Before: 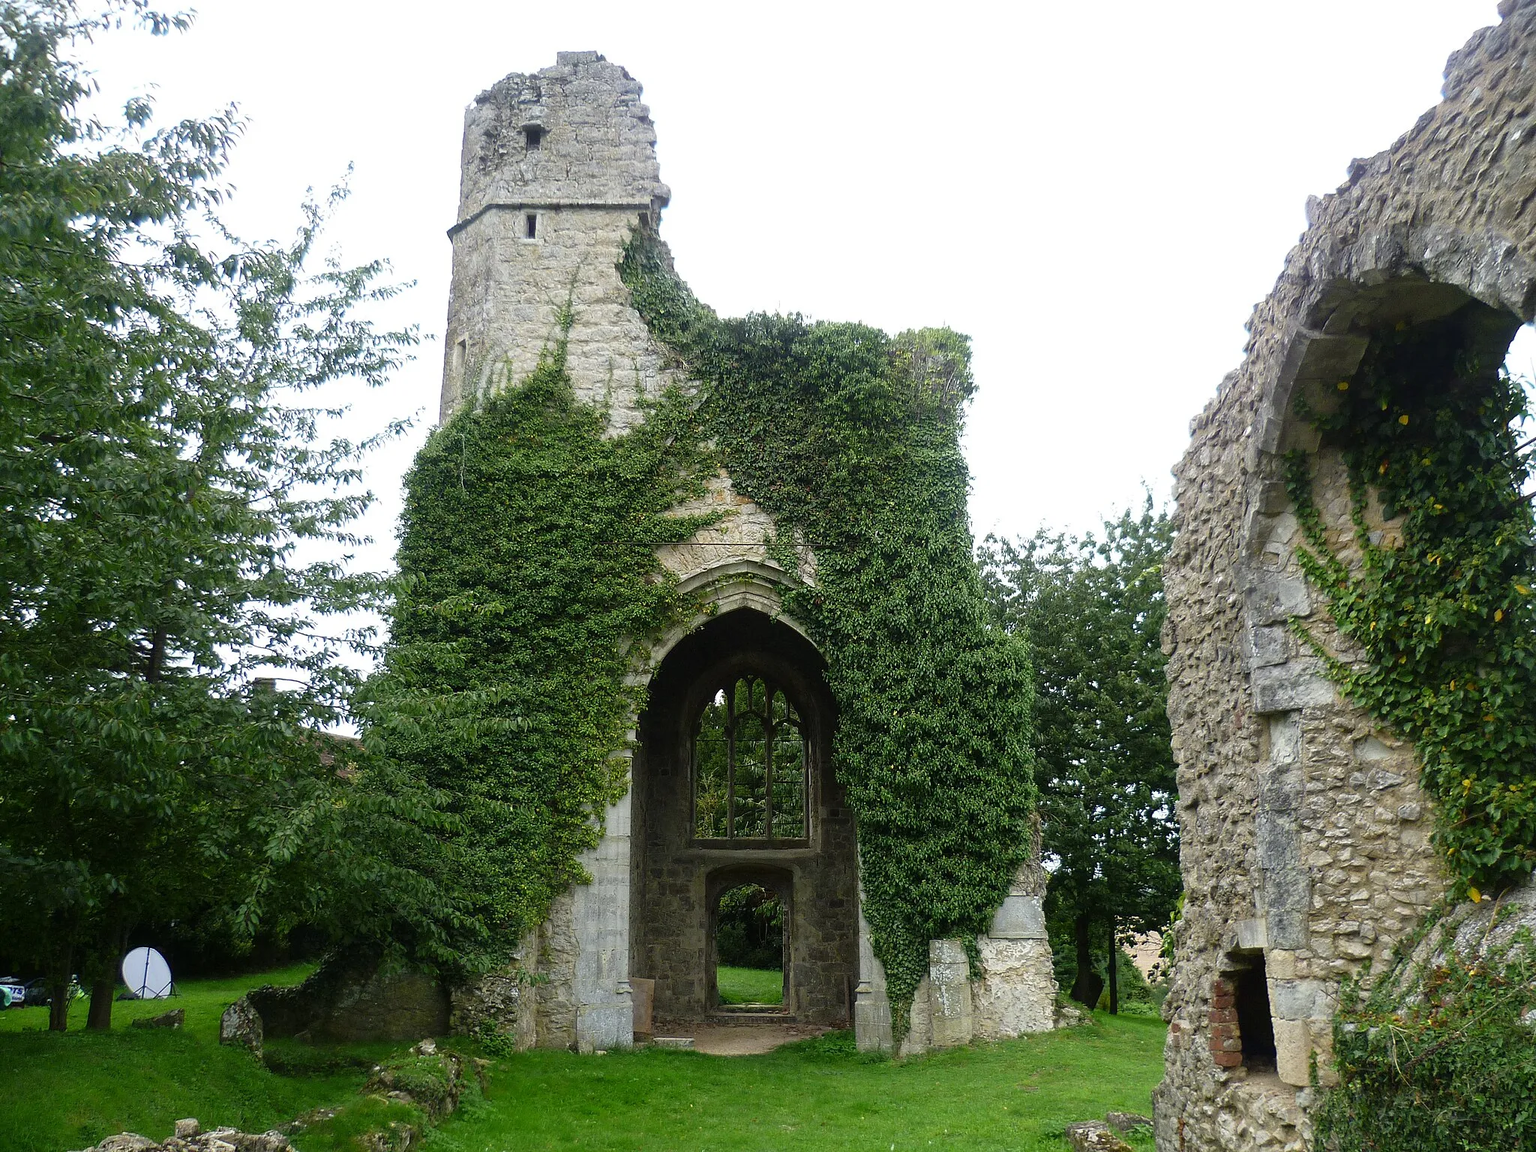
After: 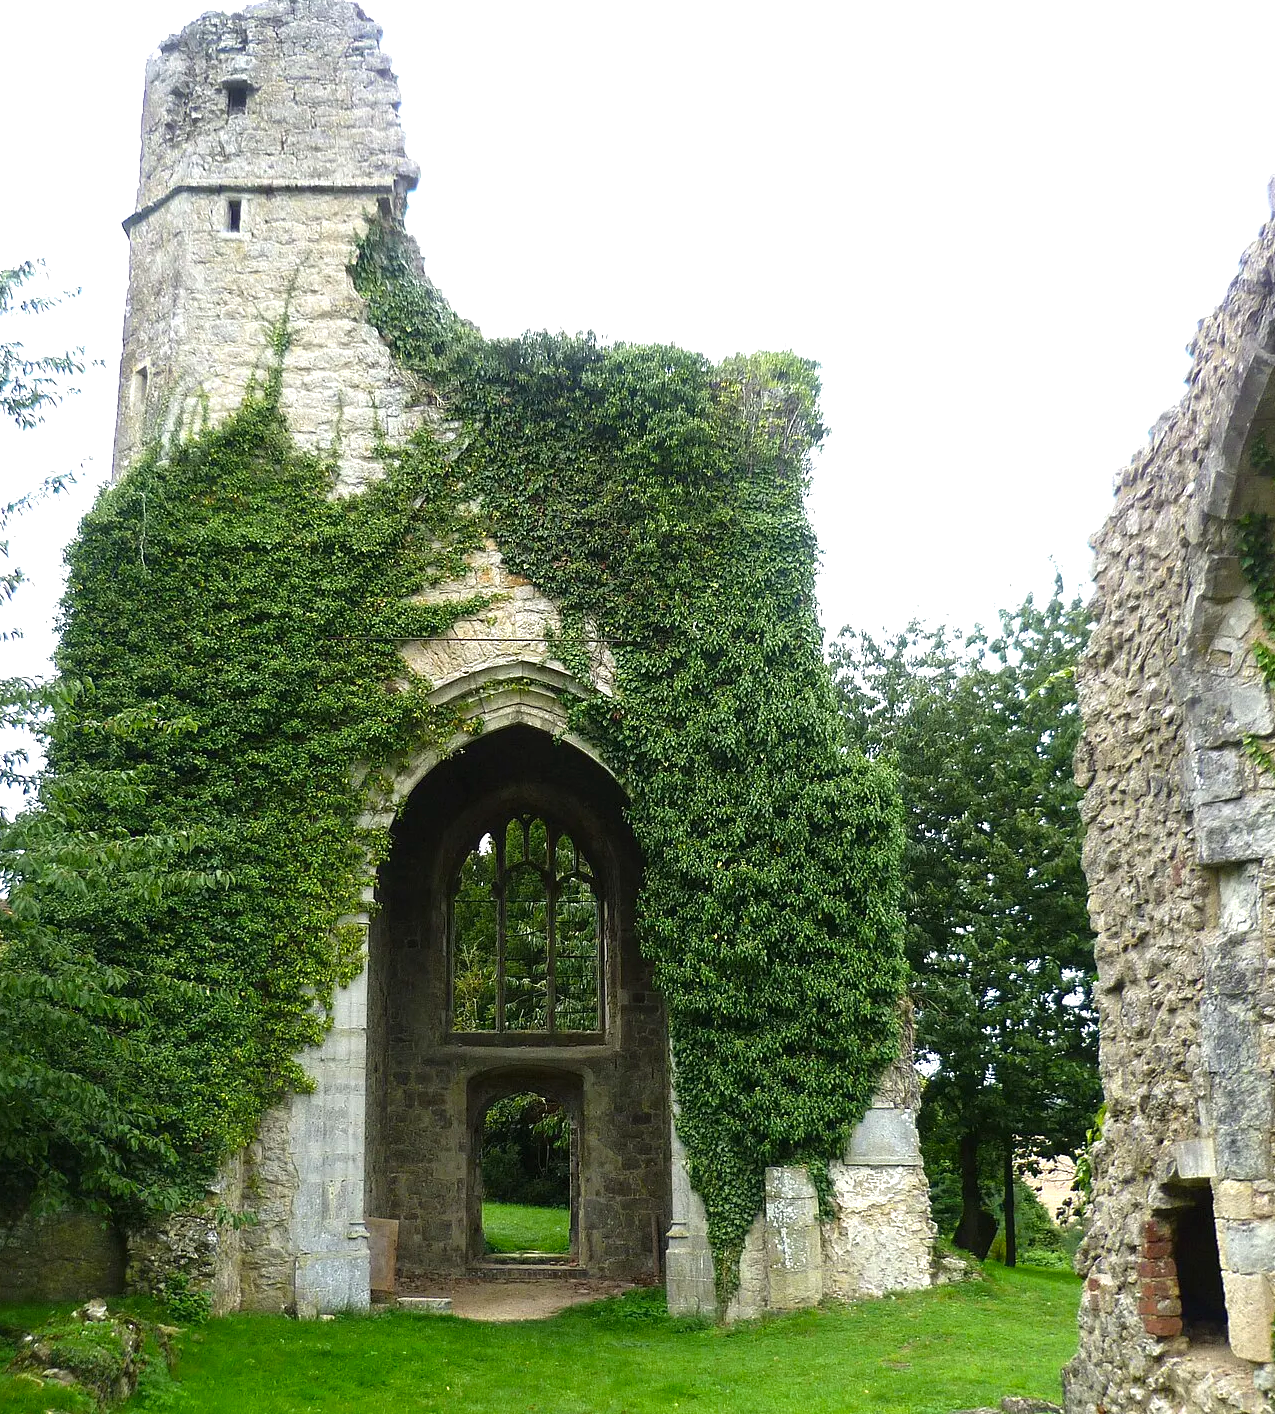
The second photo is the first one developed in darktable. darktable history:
color balance rgb: perceptual saturation grading › global saturation 0.107%, perceptual brilliance grading › global brilliance 11.979%, global vibrance 20%
crop and rotate: left 23.153%, top 5.633%, right 14.567%, bottom 2.293%
exposure: black level correction 0, exposure 0.2 EV, compensate exposure bias true, compensate highlight preservation false
tone equalizer: edges refinement/feathering 500, mask exposure compensation -1.57 EV, preserve details no
